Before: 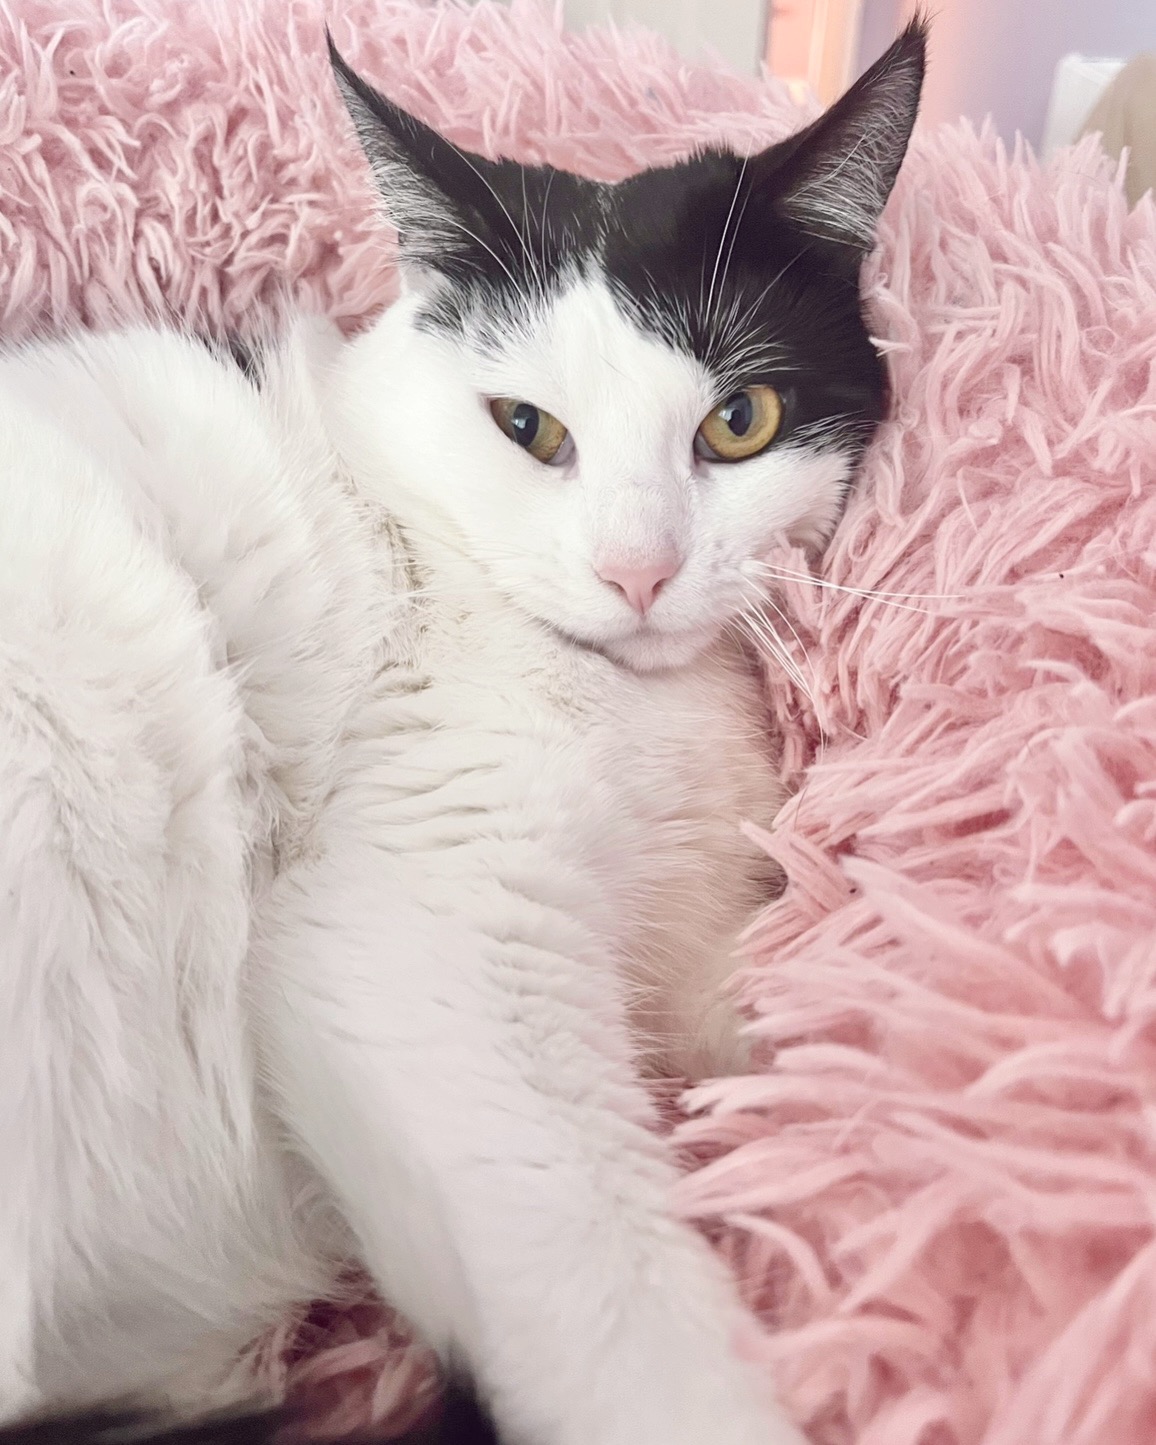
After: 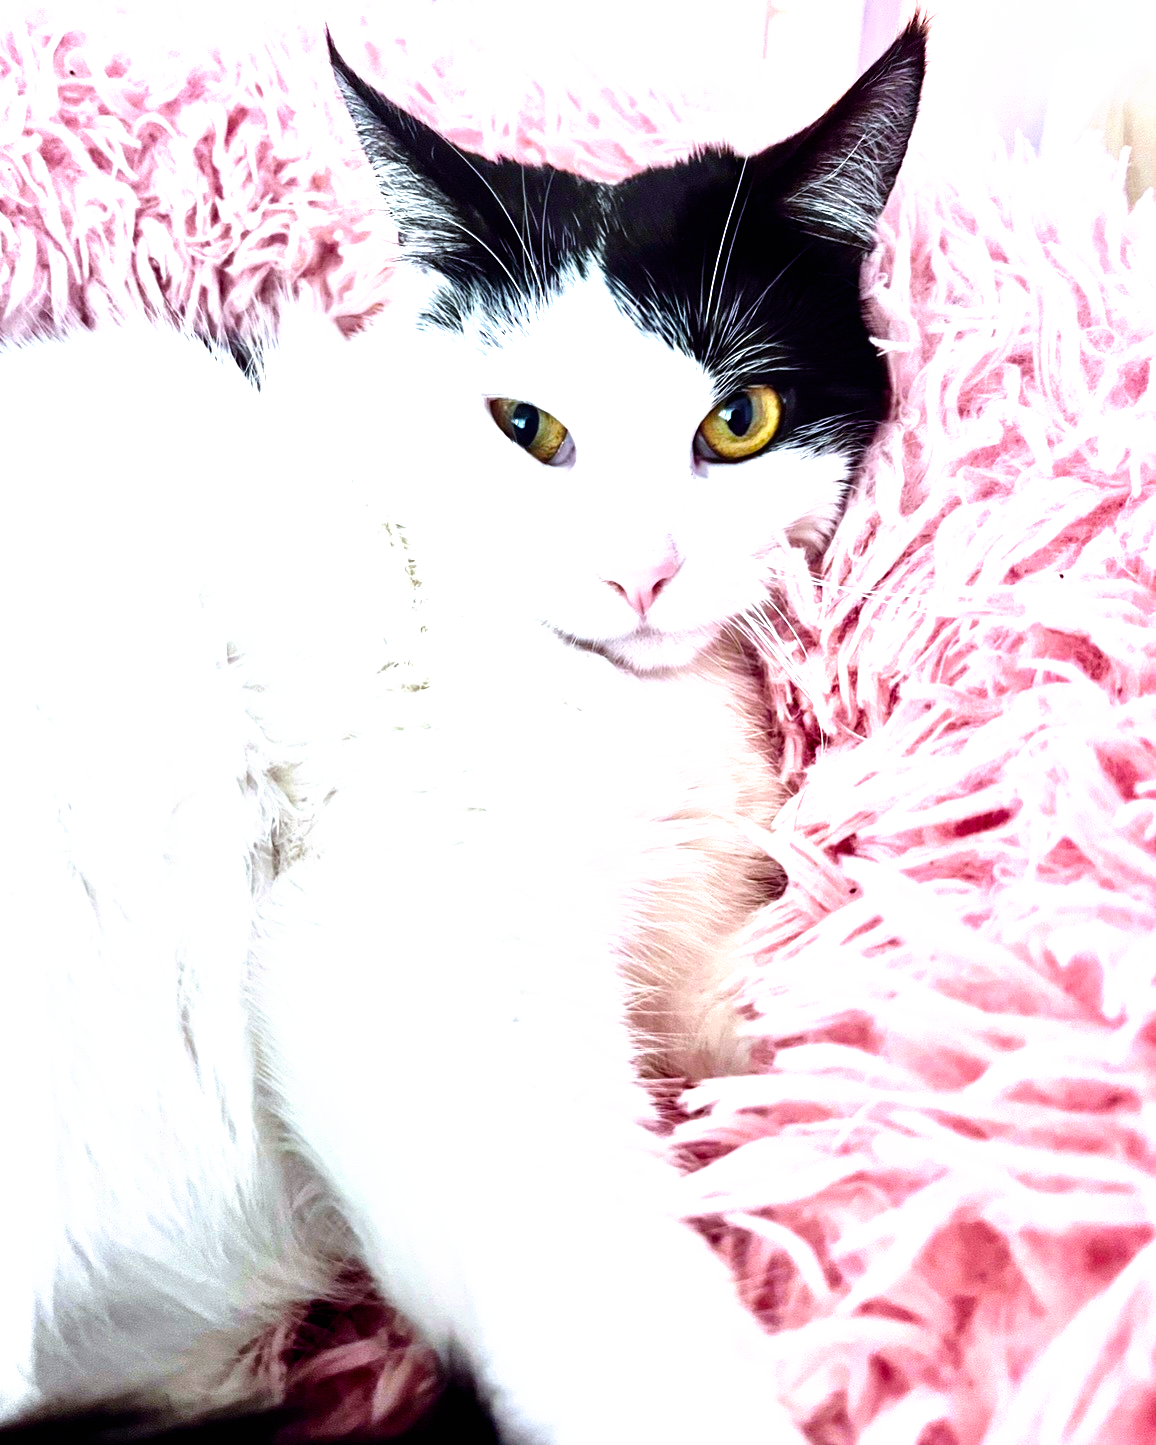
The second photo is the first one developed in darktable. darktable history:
color balance rgb: linear chroma grading › global chroma 9%, perceptual saturation grading › global saturation 36%, perceptual saturation grading › shadows 35%, perceptual brilliance grading › global brilliance 15%, perceptual brilliance grading › shadows -35%, global vibrance 15%
filmic rgb: black relative exposure -8.2 EV, white relative exposure 2.2 EV, threshold 3 EV, hardness 7.11, latitude 85.74%, contrast 1.696, highlights saturation mix -4%, shadows ↔ highlights balance -2.69%, preserve chrominance no, color science v5 (2021), contrast in shadows safe, contrast in highlights safe, enable highlight reconstruction true
white balance: red 0.925, blue 1.046
